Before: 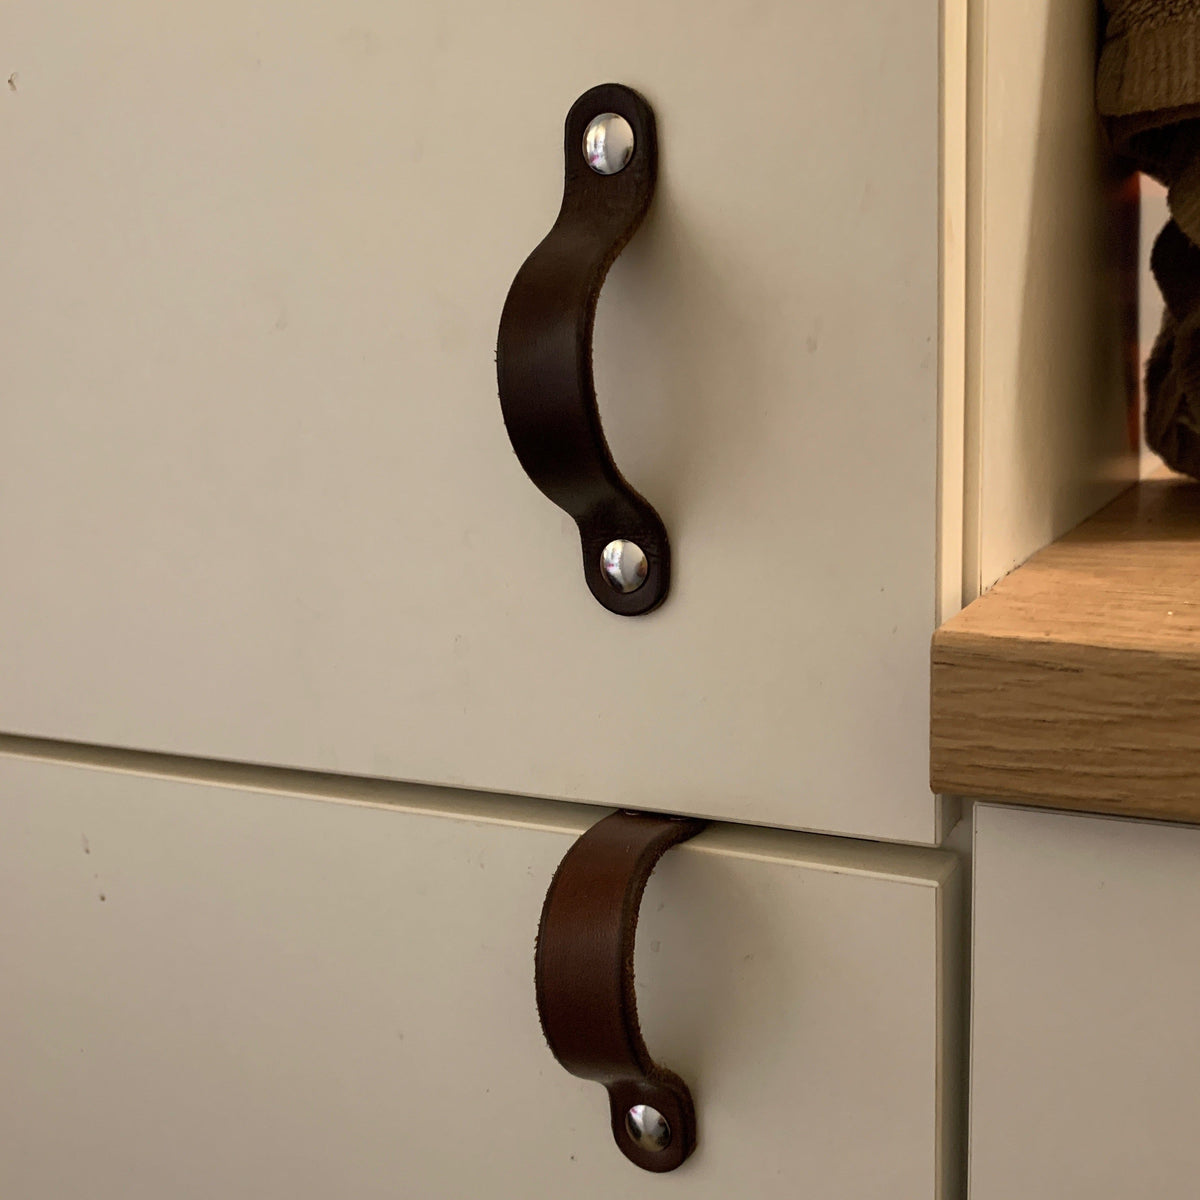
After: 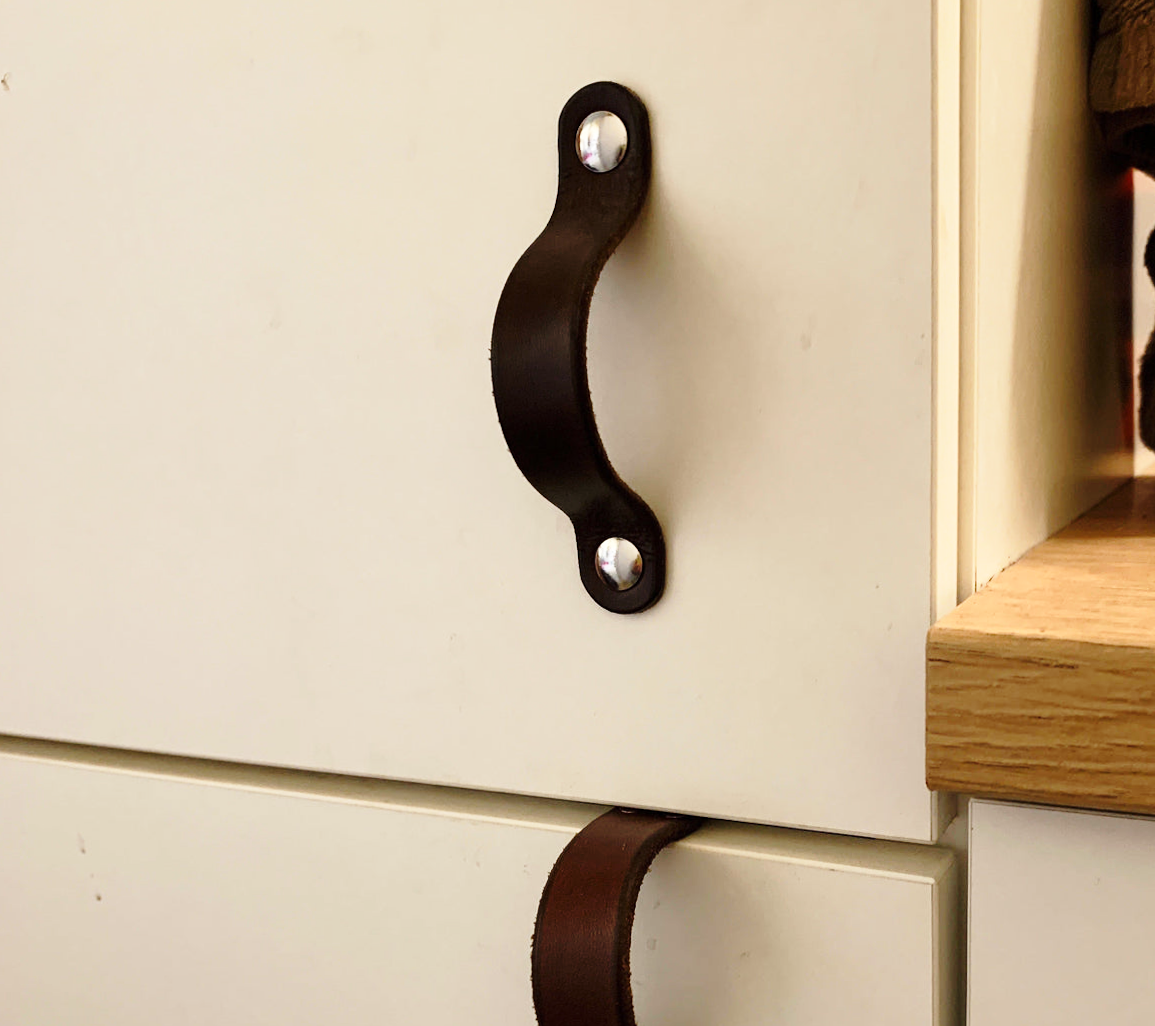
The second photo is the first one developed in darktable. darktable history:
crop and rotate: angle 0.2°, left 0.275%, right 3.127%, bottom 14.18%
base curve: curves: ch0 [(0, 0) (0.028, 0.03) (0.121, 0.232) (0.46, 0.748) (0.859, 0.968) (1, 1)], preserve colors none
